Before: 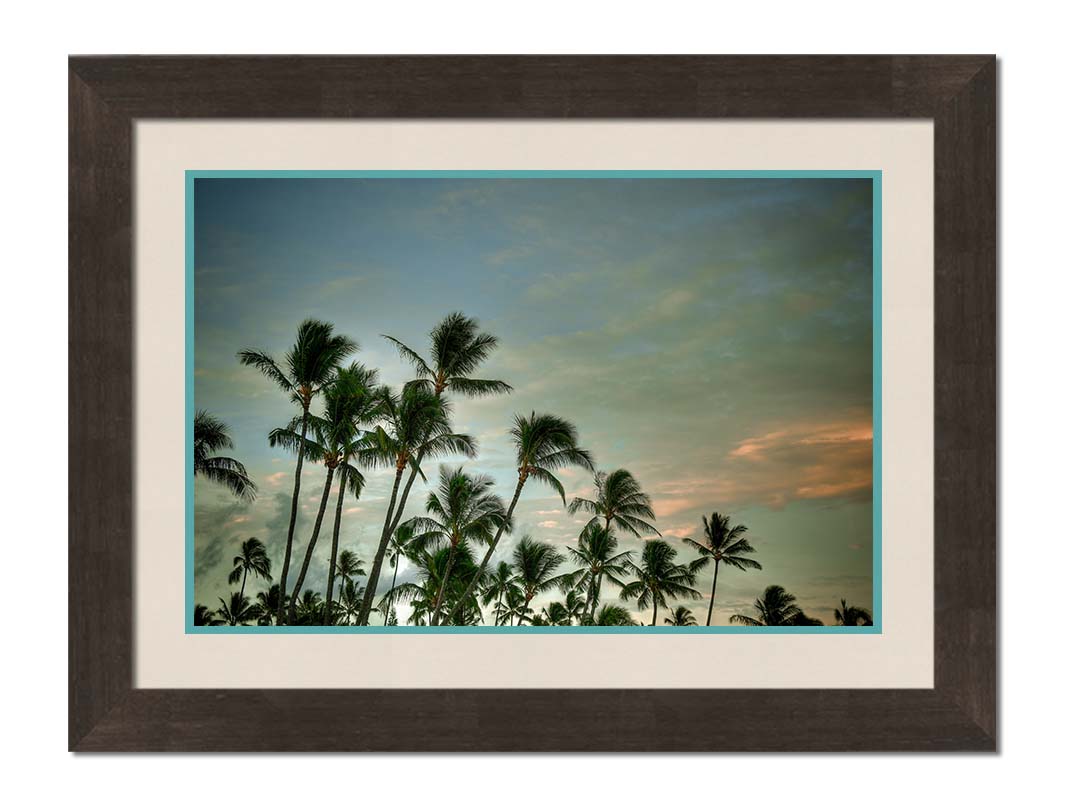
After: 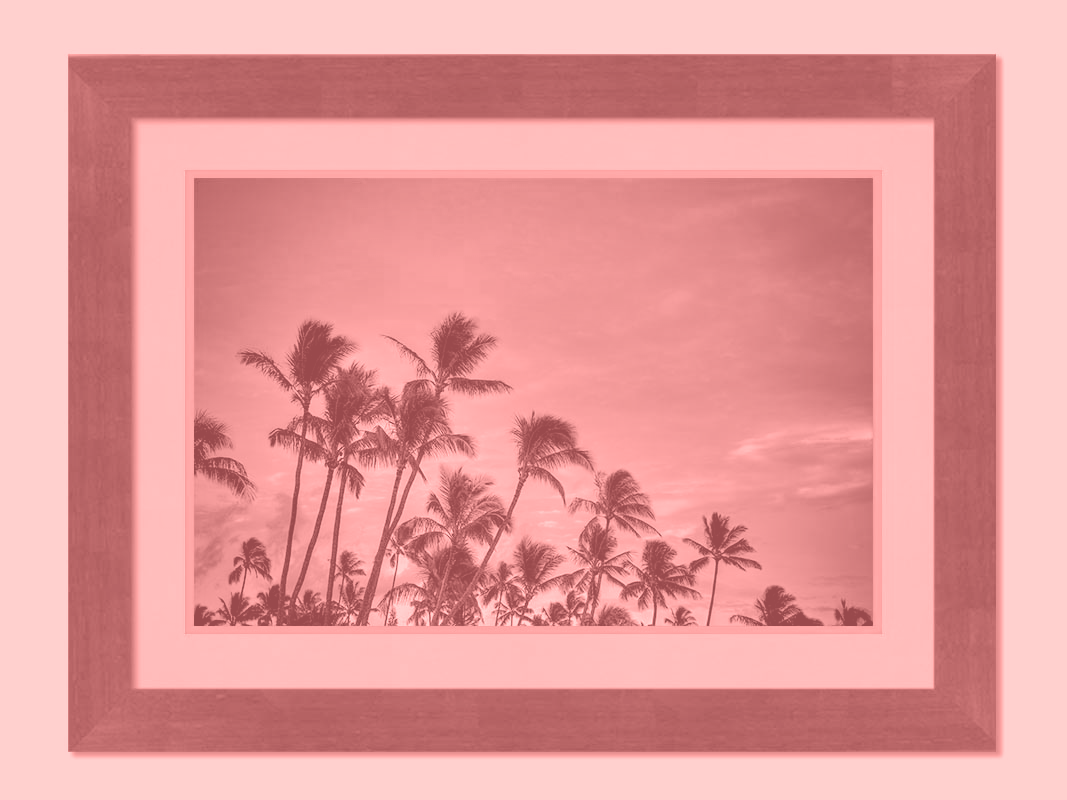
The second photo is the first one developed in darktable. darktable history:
color zones: curves: ch0 [(0.009, 0.528) (0.136, 0.6) (0.255, 0.586) (0.39, 0.528) (0.522, 0.584) (0.686, 0.736) (0.849, 0.561)]; ch1 [(0.045, 0.781) (0.14, 0.416) (0.257, 0.695) (0.442, 0.032) (0.738, 0.338) (0.818, 0.632) (0.891, 0.741) (1, 0.704)]; ch2 [(0, 0.667) (0.141, 0.52) (0.26, 0.37) (0.474, 0.432) (0.743, 0.286)]
shadows and highlights: on, module defaults
tone curve: curves: ch0 [(0.029, 0) (0.134, 0.063) (0.249, 0.198) (0.378, 0.365) (0.499, 0.529) (1, 1)], color space Lab, linked channels, preserve colors none
colorize: saturation 51%, source mix 50.67%, lightness 50.67%
